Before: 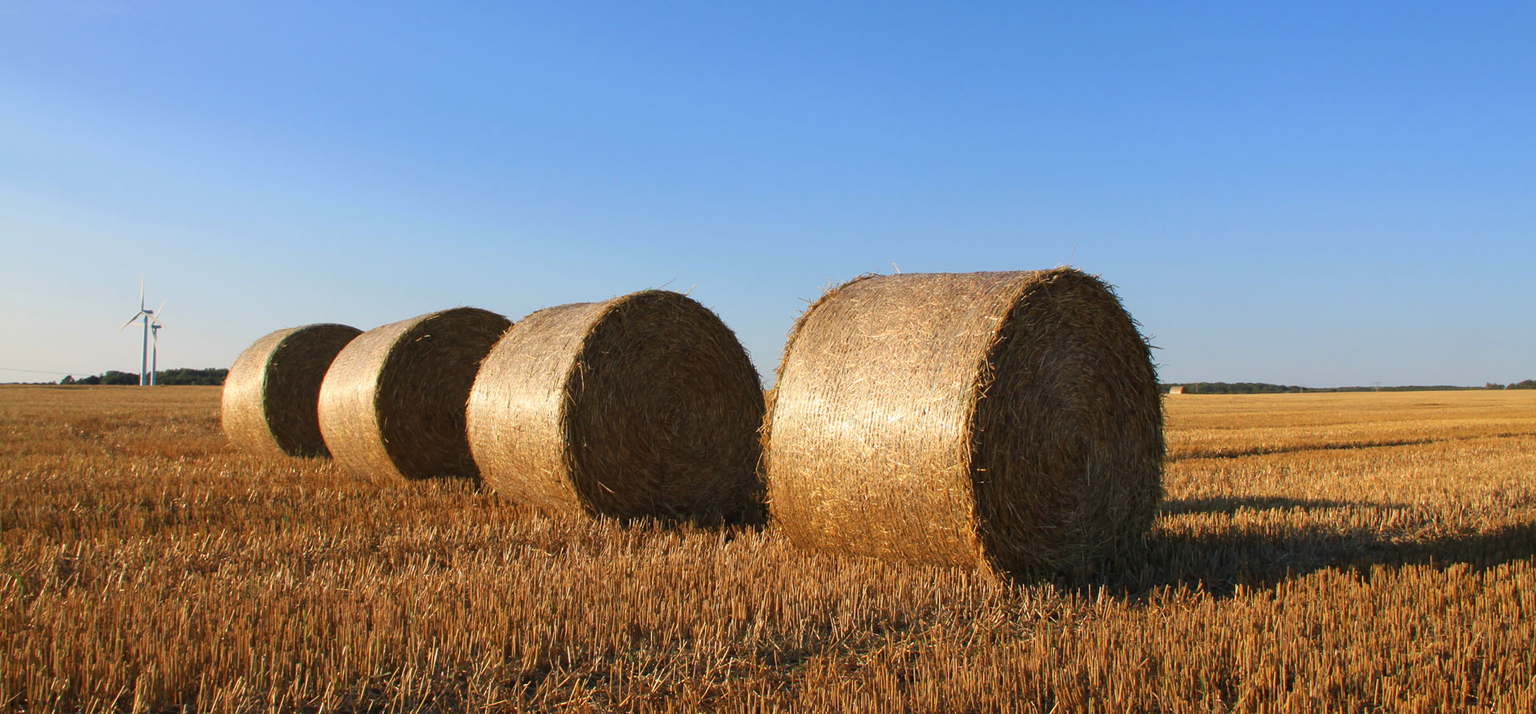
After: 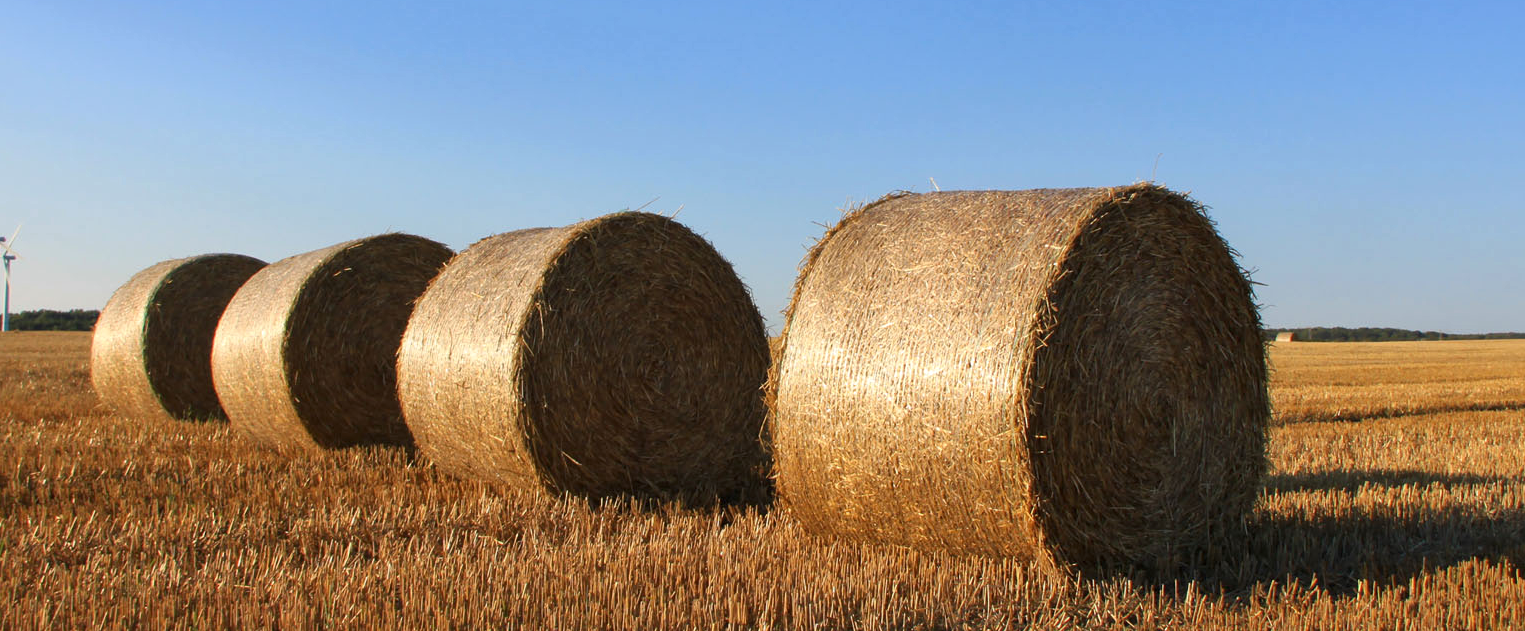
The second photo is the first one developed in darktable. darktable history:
color balance rgb: global vibrance 1%, saturation formula JzAzBz (2021)
local contrast: mode bilateral grid, contrast 20, coarseness 50, detail 120%, midtone range 0.2
crop: left 9.712%, top 16.928%, right 10.845%, bottom 12.332%
